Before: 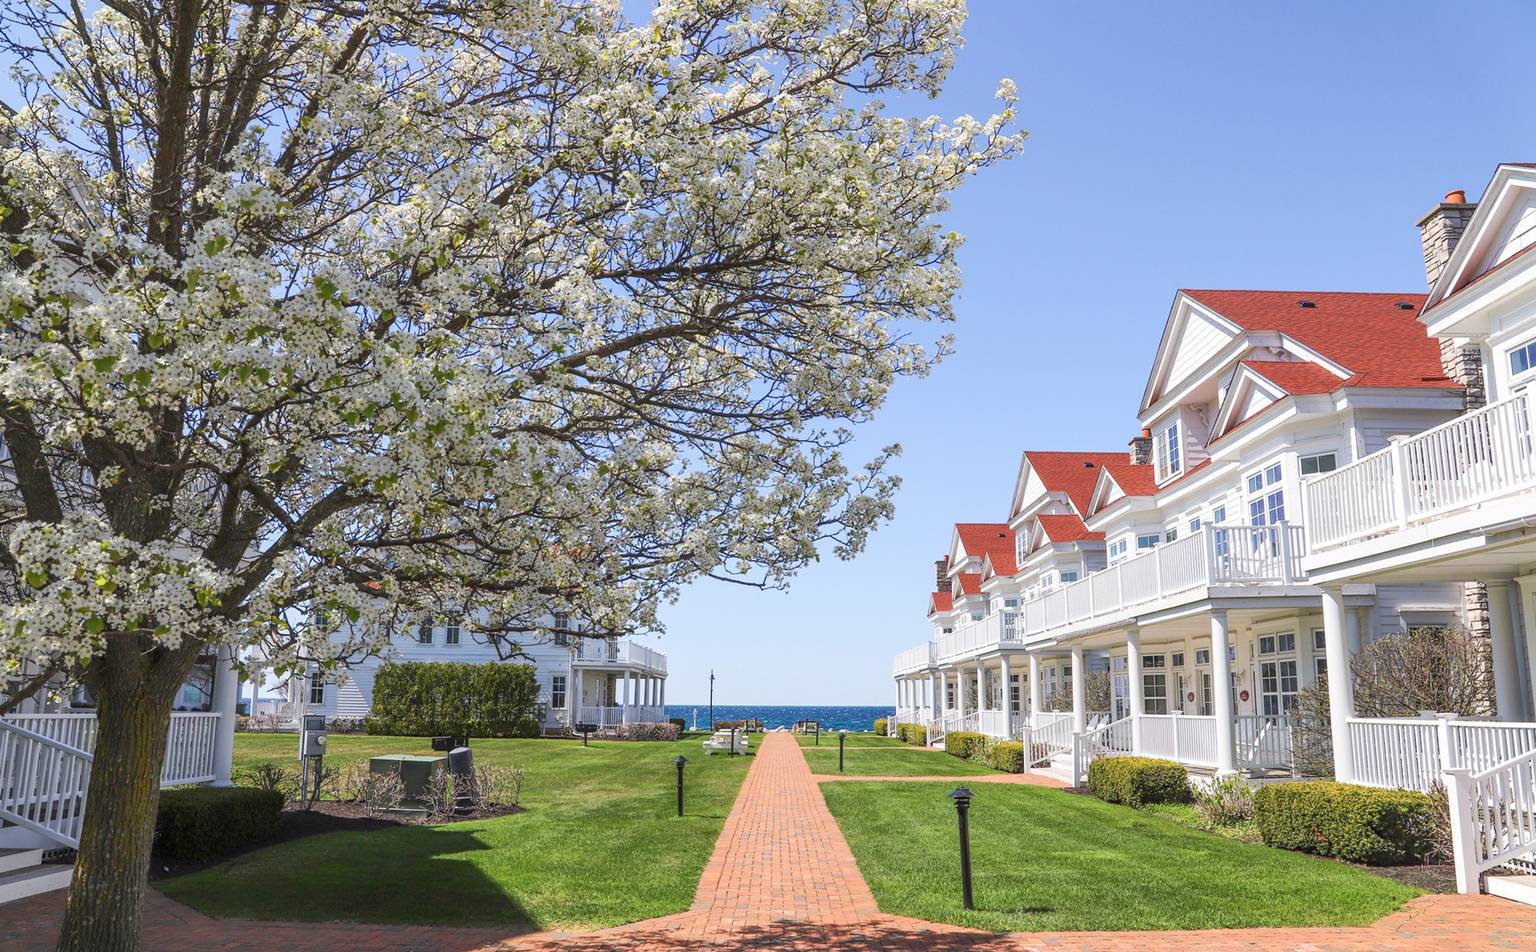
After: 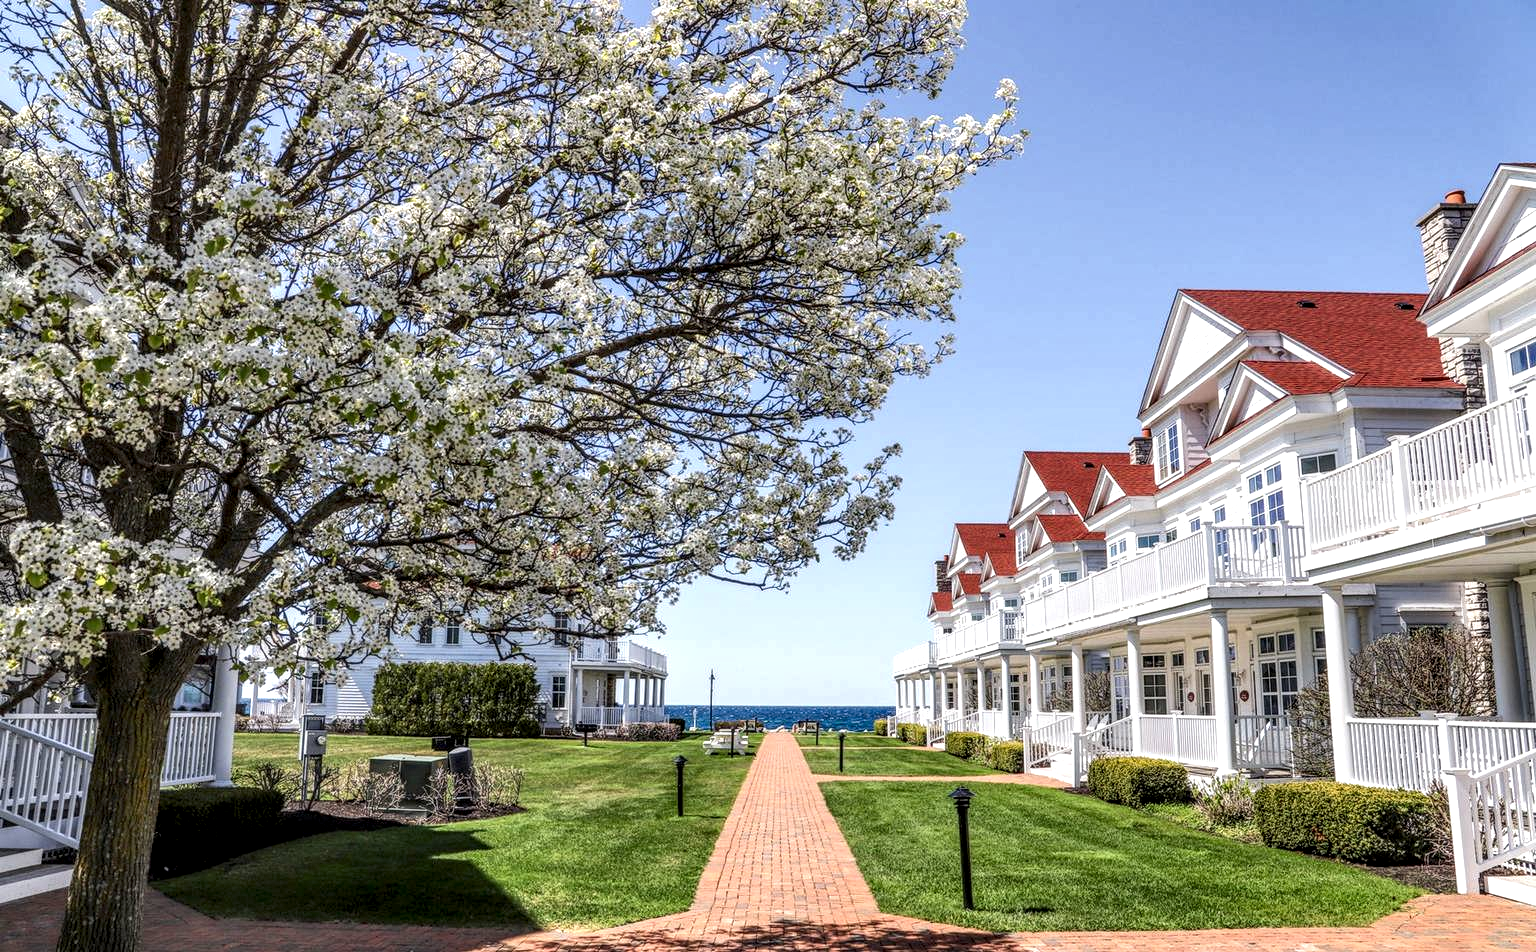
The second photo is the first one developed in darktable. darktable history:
tone equalizer: edges refinement/feathering 500, mask exposure compensation -1.57 EV, preserve details no
local contrast: highlights 17%, detail 185%
